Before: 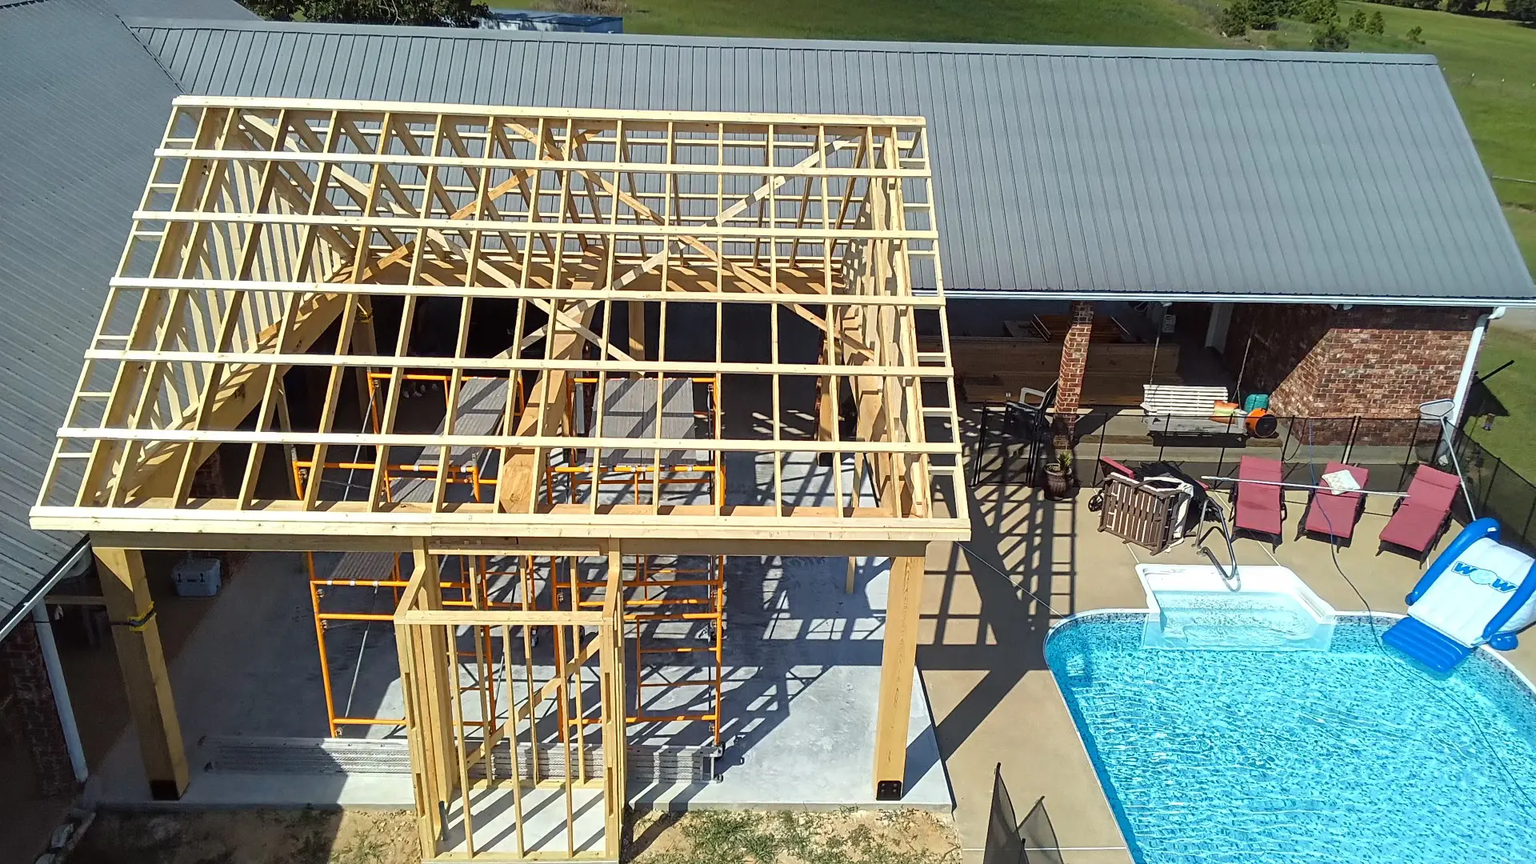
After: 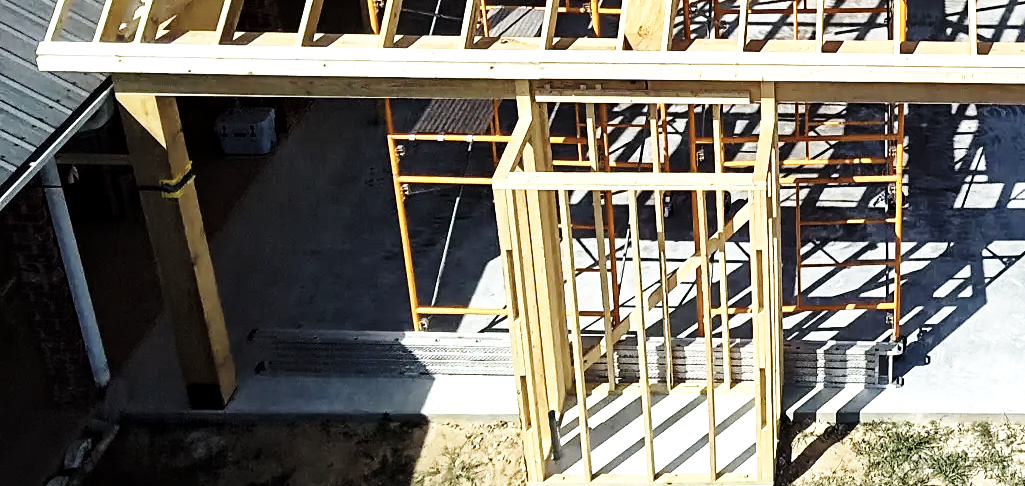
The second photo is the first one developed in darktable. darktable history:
base curve: curves: ch0 [(0, 0) (0.028, 0.03) (0.121, 0.232) (0.46, 0.748) (0.859, 0.968) (1, 1)], preserve colors none
haze removal: compatibility mode true, adaptive false
color balance rgb: shadows lift › luminance -10%, power › luminance -9%, linear chroma grading › global chroma 10%, global vibrance 10%, contrast 15%, saturation formula JzAzBz (2021)
crop and rotate: top 54.778%, right 46.61%, bottom 0.159%
local contrast: mode bilateral grid, contrast 20, coarseness 50, detail 120%, midtone range 0.2
contrast brightness saturation: contrast 0.1, saturation -0.36
exposure: exposure 0.127 EV, compensate highlight preservation false
